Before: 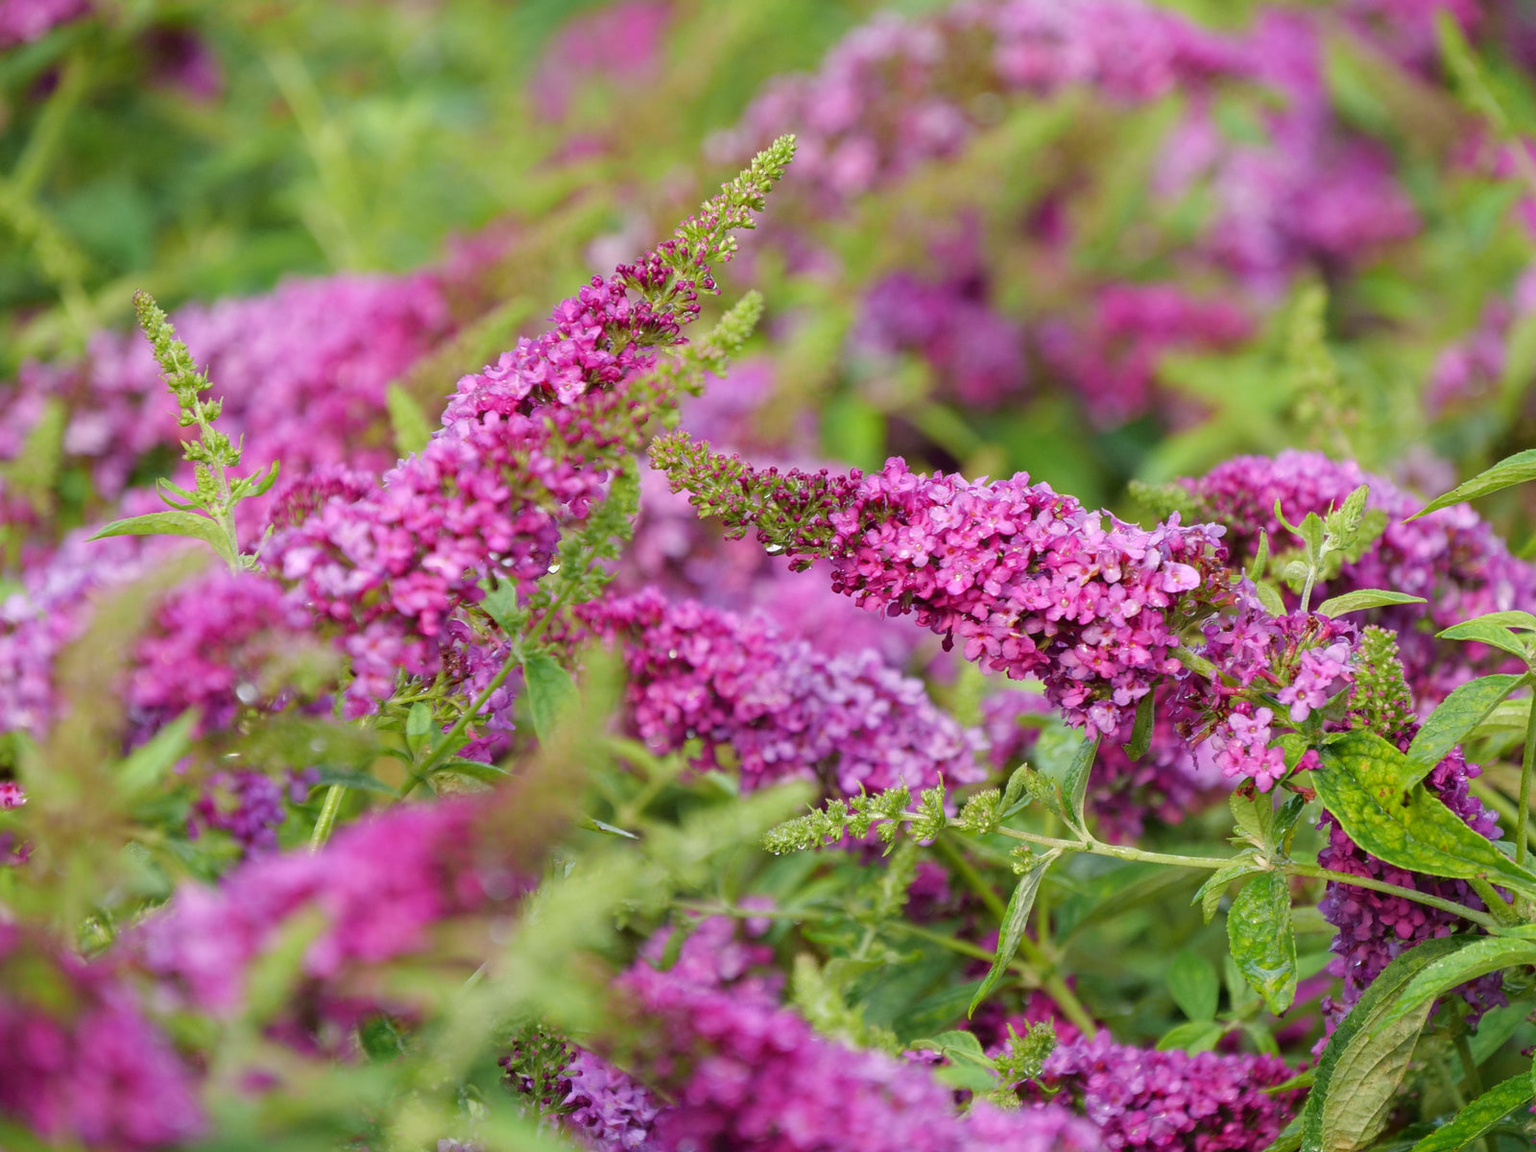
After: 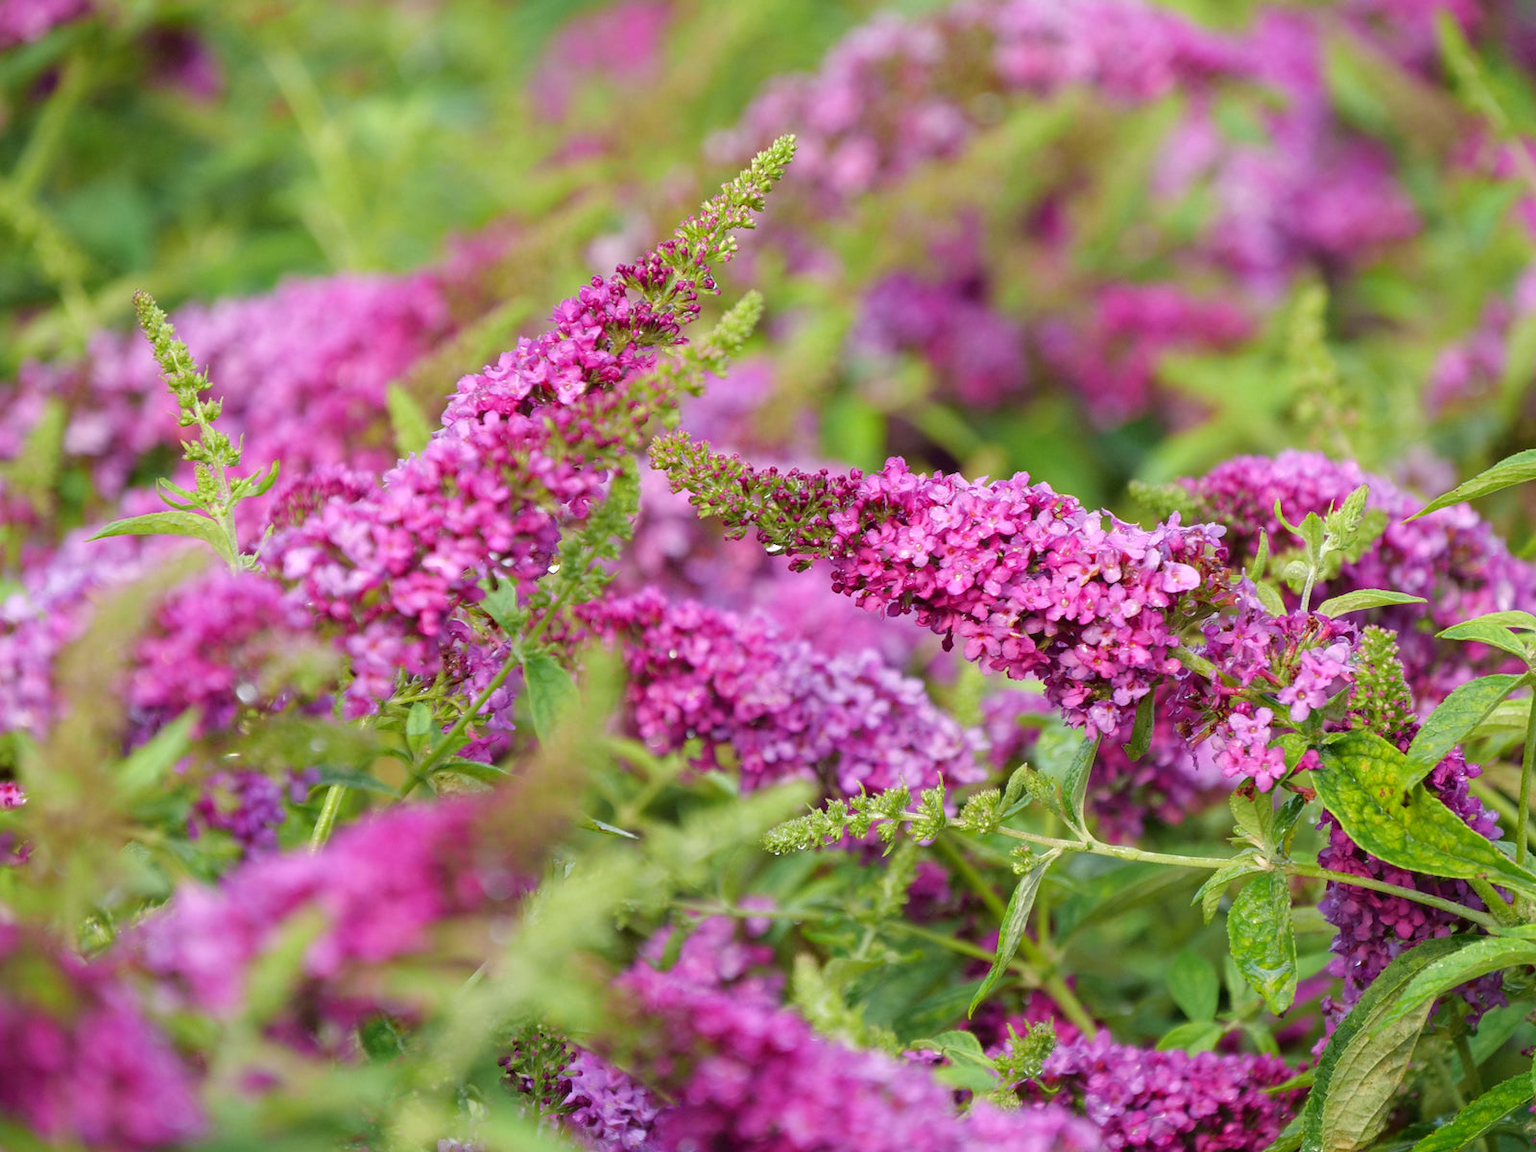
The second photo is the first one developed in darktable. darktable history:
white balance: emerald 1
levels: levels [0, 0.48, 0.961]
